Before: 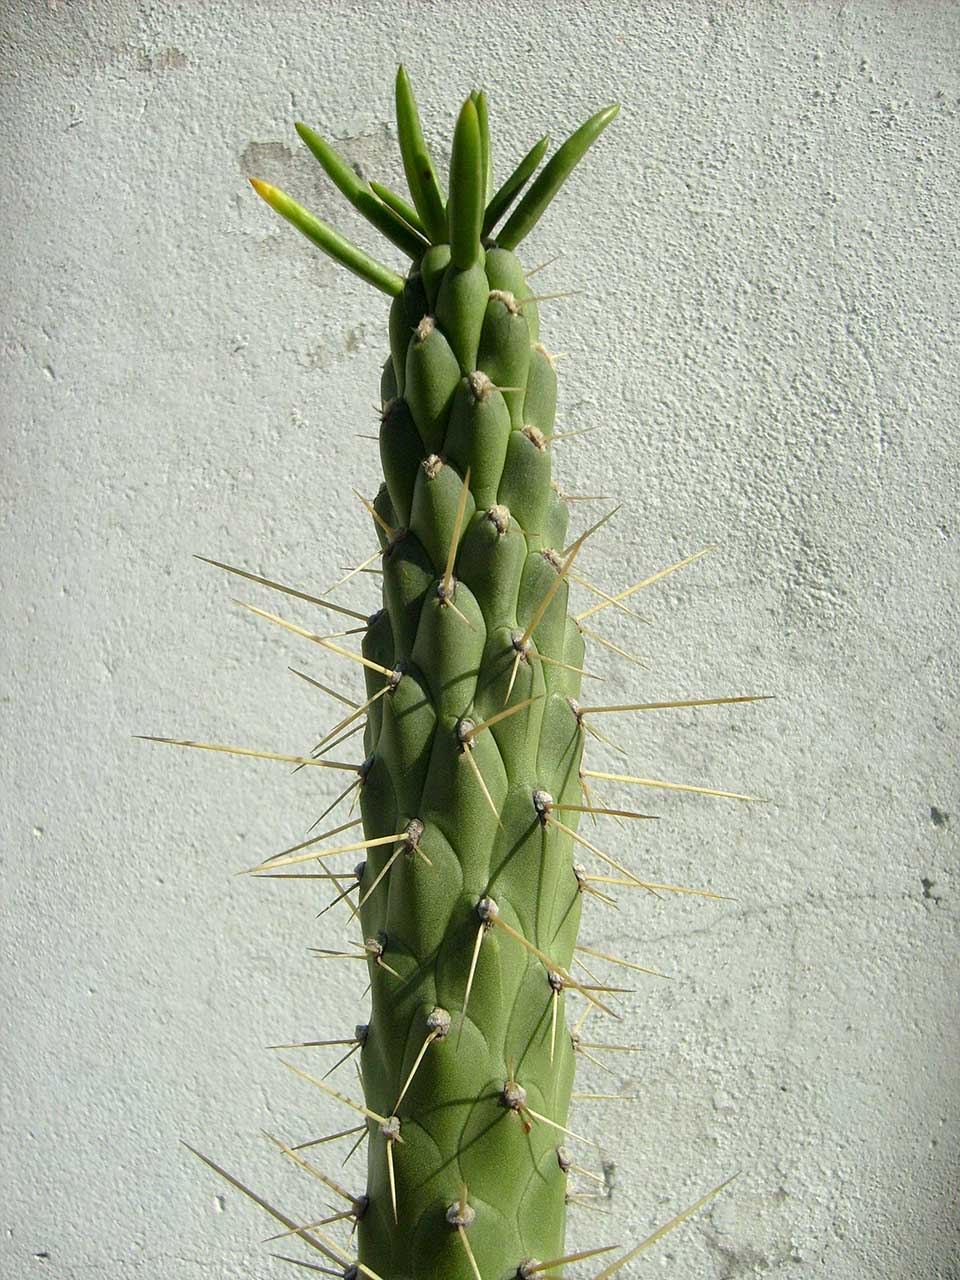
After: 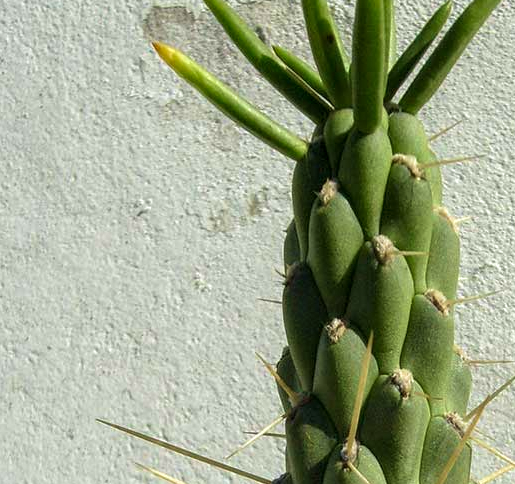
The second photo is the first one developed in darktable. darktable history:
grain: coarseness 0.81 ISO, strength 1.34%, mid-tones bias 0%
crop: left 10.121%, top 10.631%, right 36.218%, bottom 51.526%
local contrast: on, module defaults
velvia: on, module defaults
